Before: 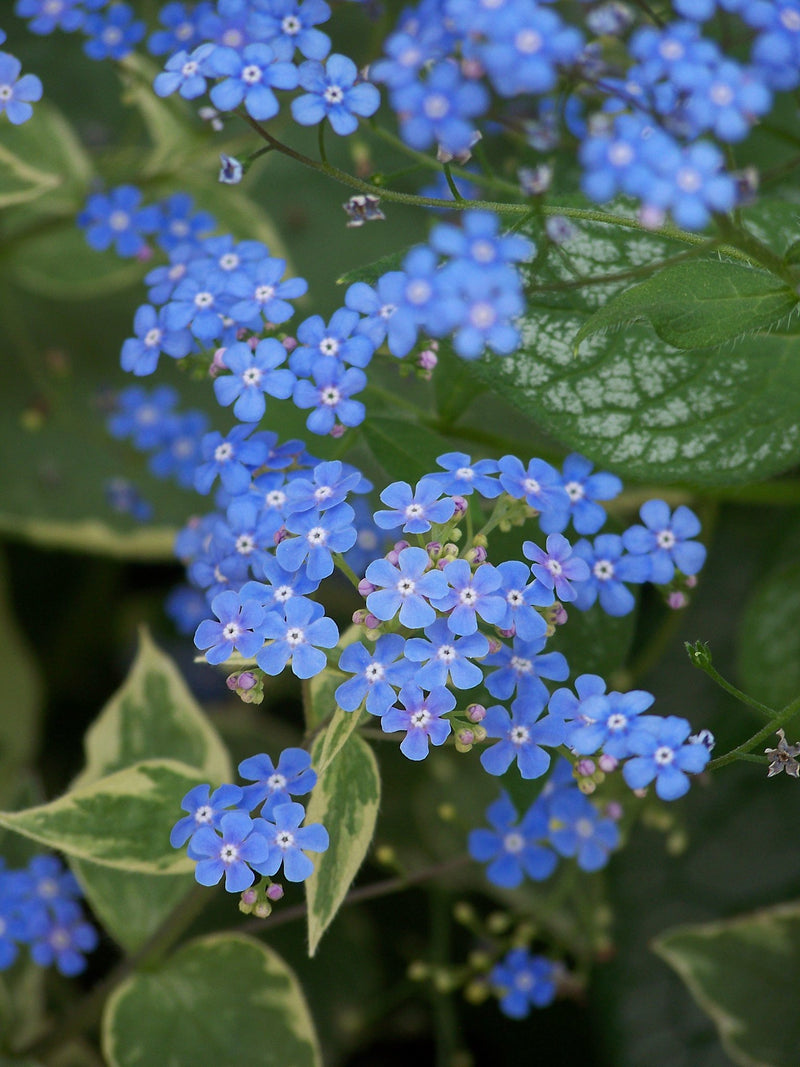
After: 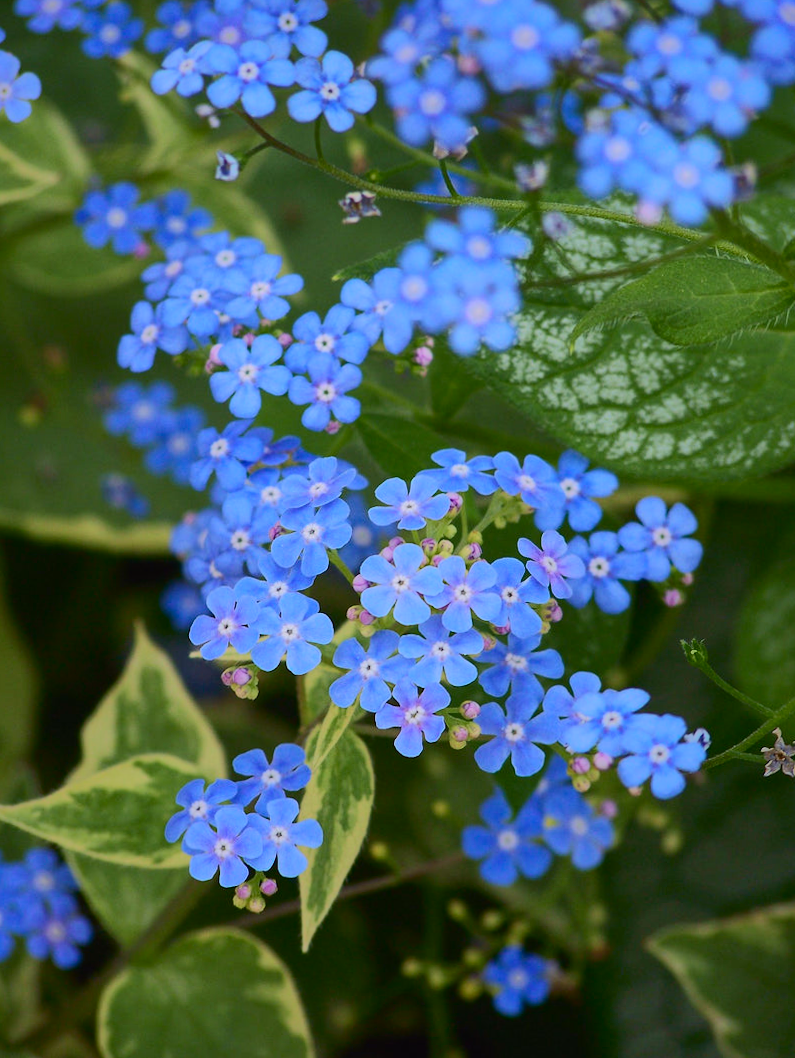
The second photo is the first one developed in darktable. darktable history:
tone curve: curves: ch0 [(0, 0.011) (0.139, 0.106) (0.295, 0.271) (0.499, 0.523) (0.739, 0.782) (0.857, 0.879) (1, 0.967)]; ch1 [(0, 0) (0.272, 0.249) (0.39, 0.379) (0.469, 0.456) (0.495, 0.497) (0.524, 0.53) (0.588, 0.62) (0.725, 0.779) (1, 1)]; ch2 [(0, 0) (0.125, 0.089) (0.35, 0.317) (0.437, 0.42) (0.502, 0.499) (0.533, 0.553) (0.599, 0.638) (1, 1)], color space Lab, independent channels, preserve colors none
rotate and perspective: rotation 0.192°, lens shift (horizontal) -0.015, crop left 0.005, crop right 0.996, crop top 0.006, crop bottom 0.99
contrast brightness saturation: contrast 0.1, brightness 0.02, saturation 0.02
shadows and highlights: shadows 38.43, highlights -74.54
